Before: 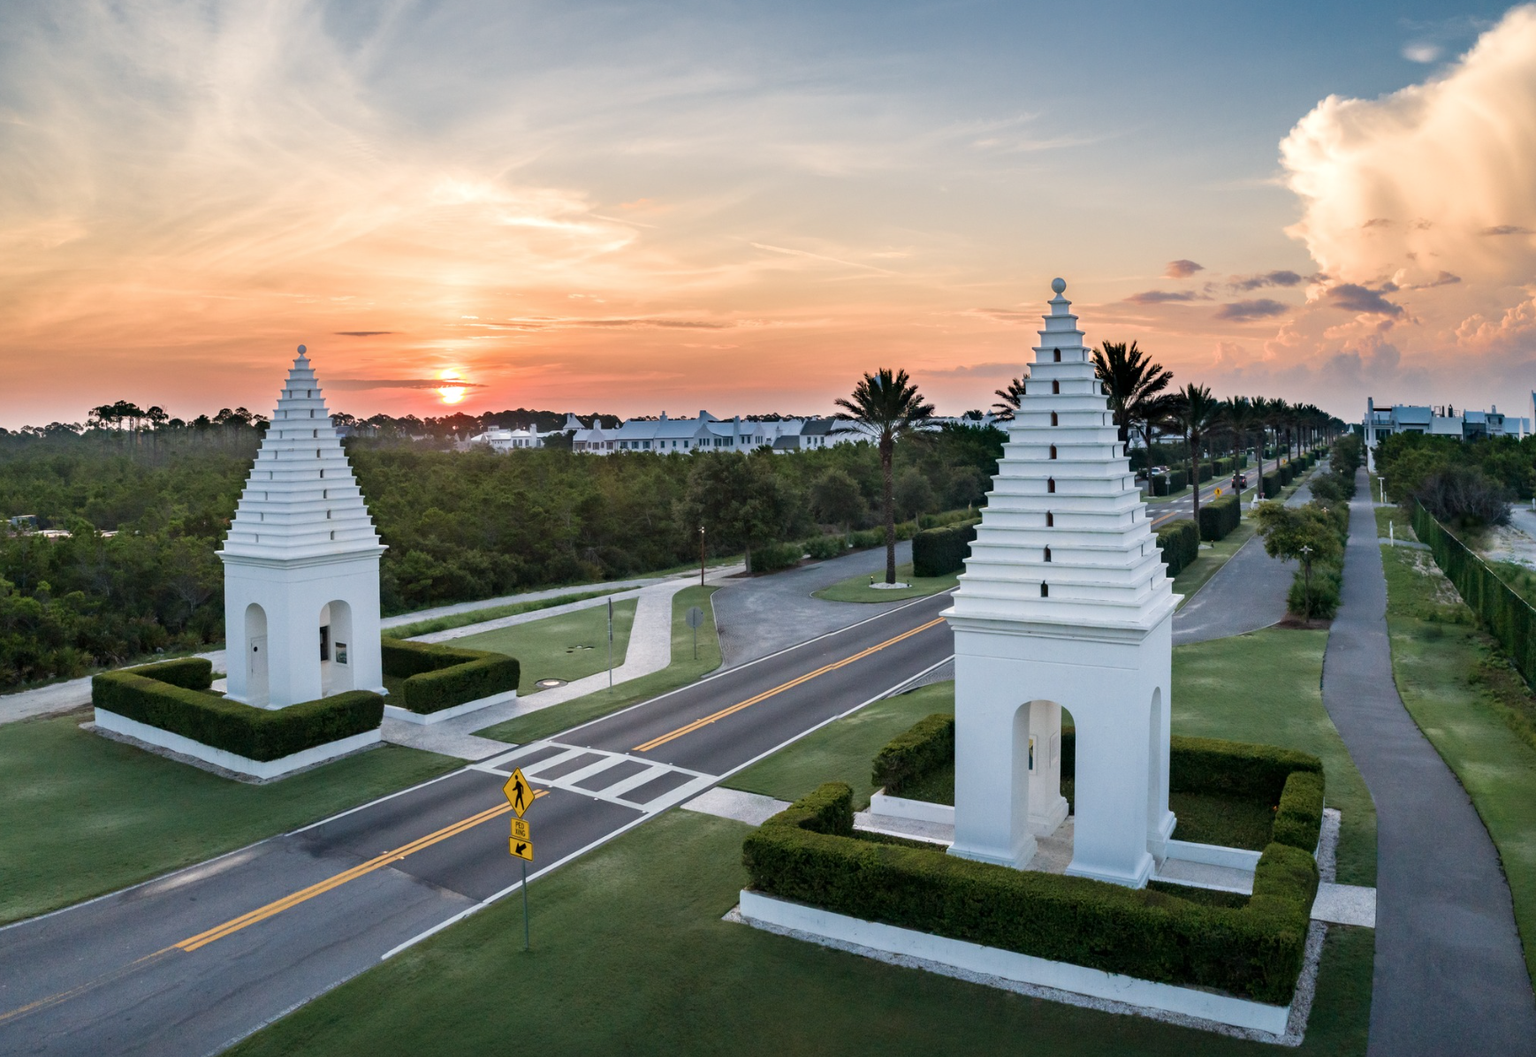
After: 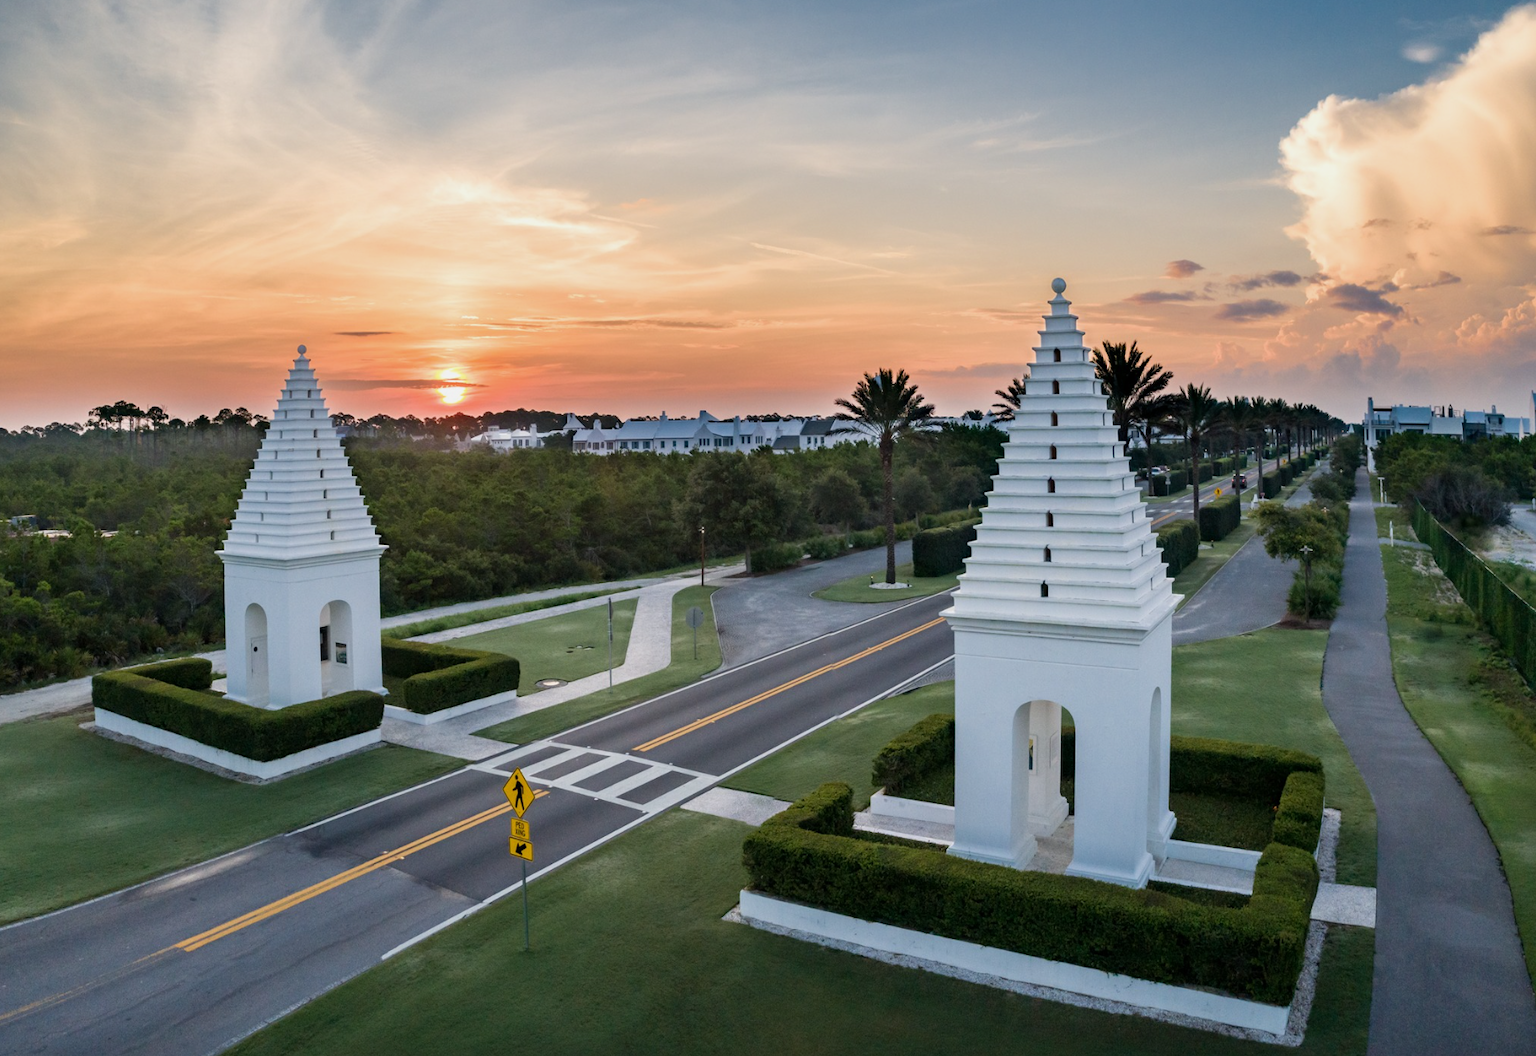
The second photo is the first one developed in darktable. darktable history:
exposure: exposure -0.182 EV, compensate exposure bias true, compensate highlight preservation false
